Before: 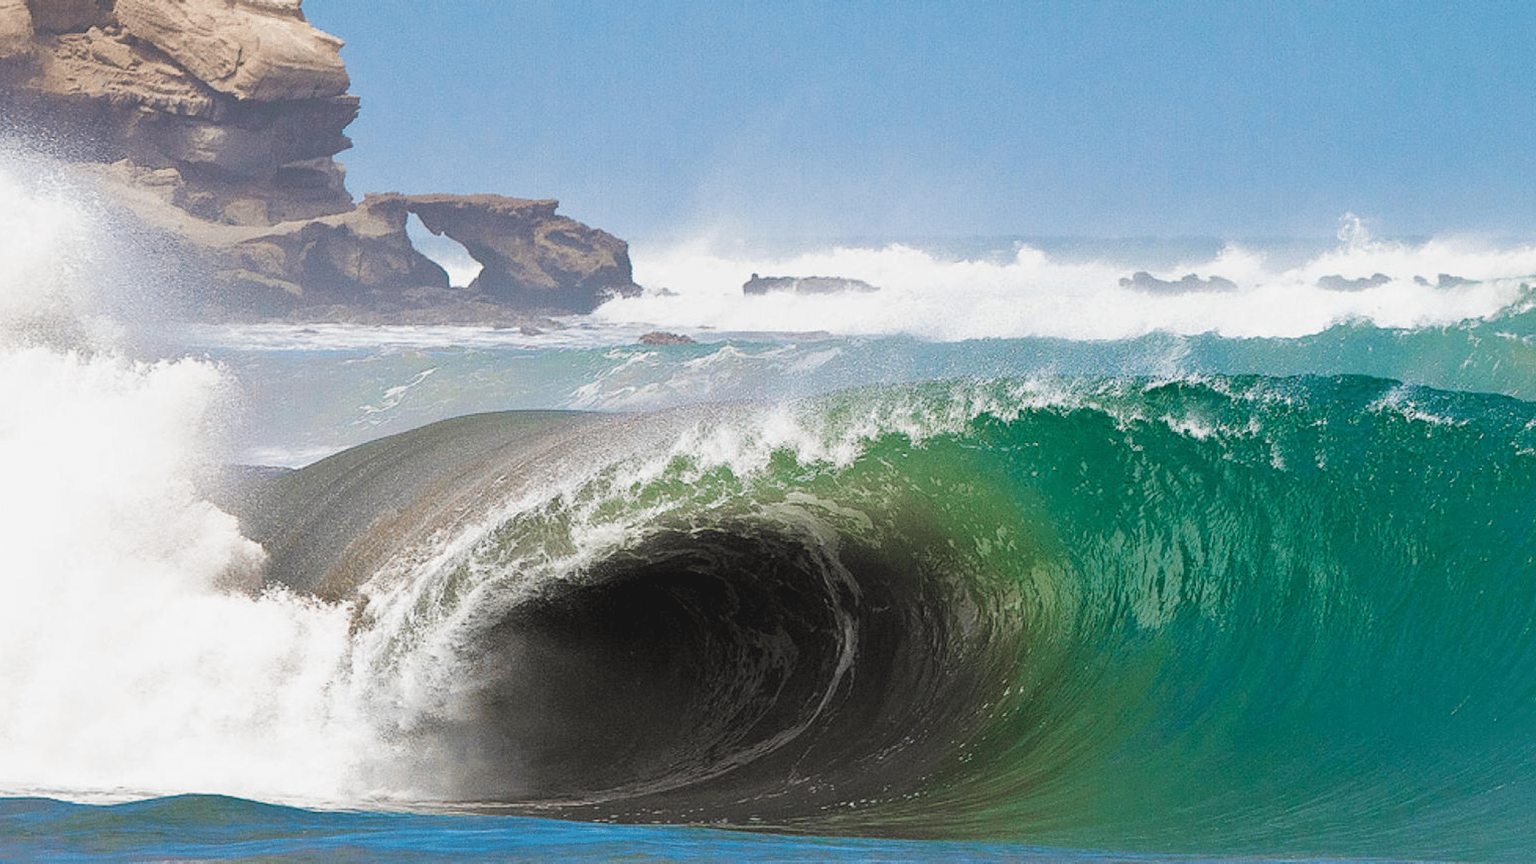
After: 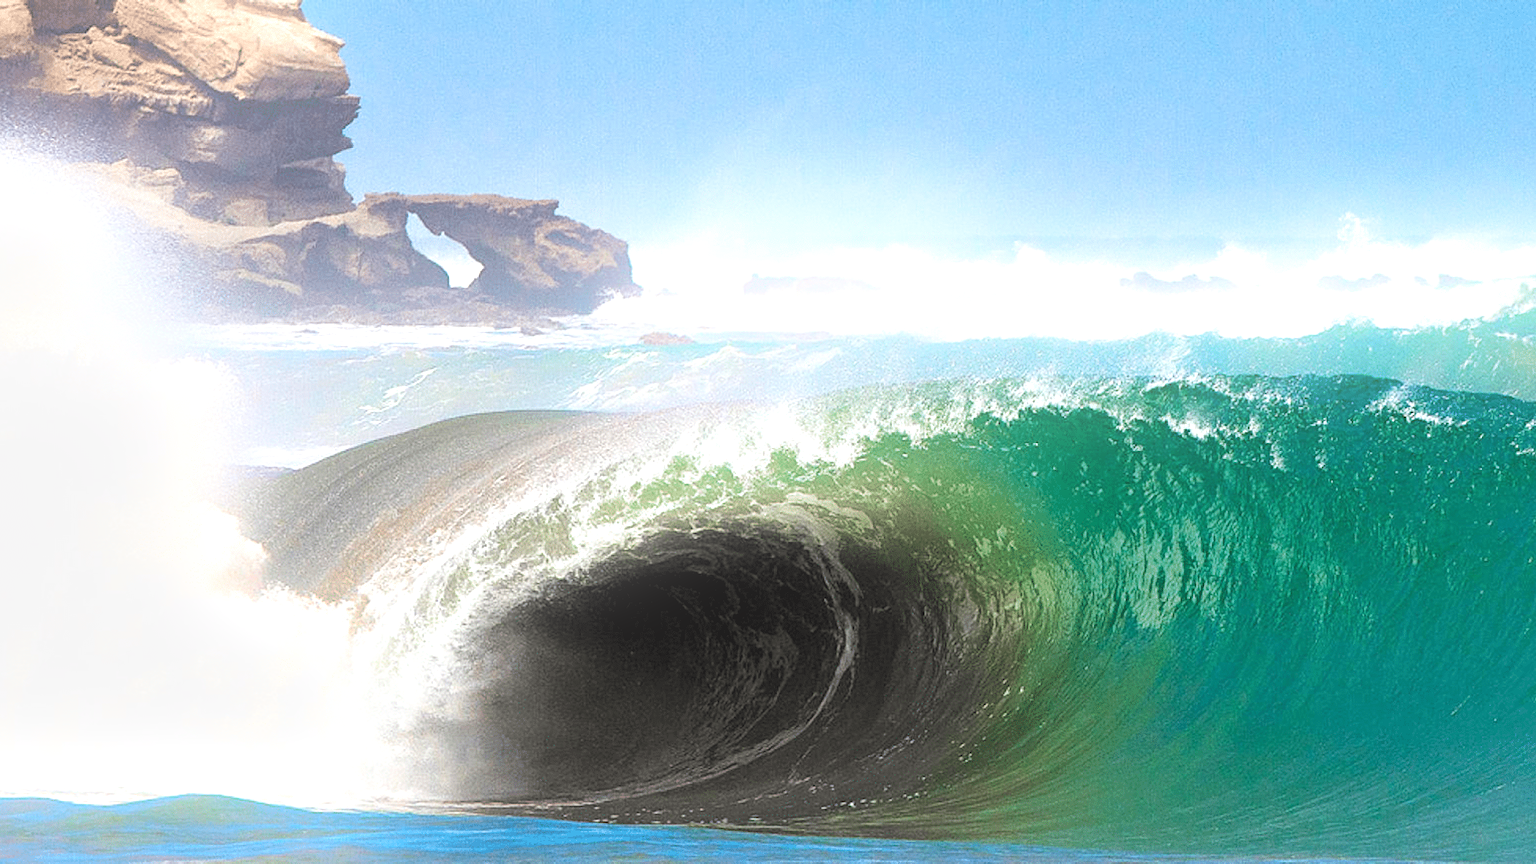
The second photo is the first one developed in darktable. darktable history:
exposure: black level correction 0, exposure 0.68 EV, compensate exposure bias true, compensate highlight preservation false
bloom: size 15%, threshold 97%, strength 7%
